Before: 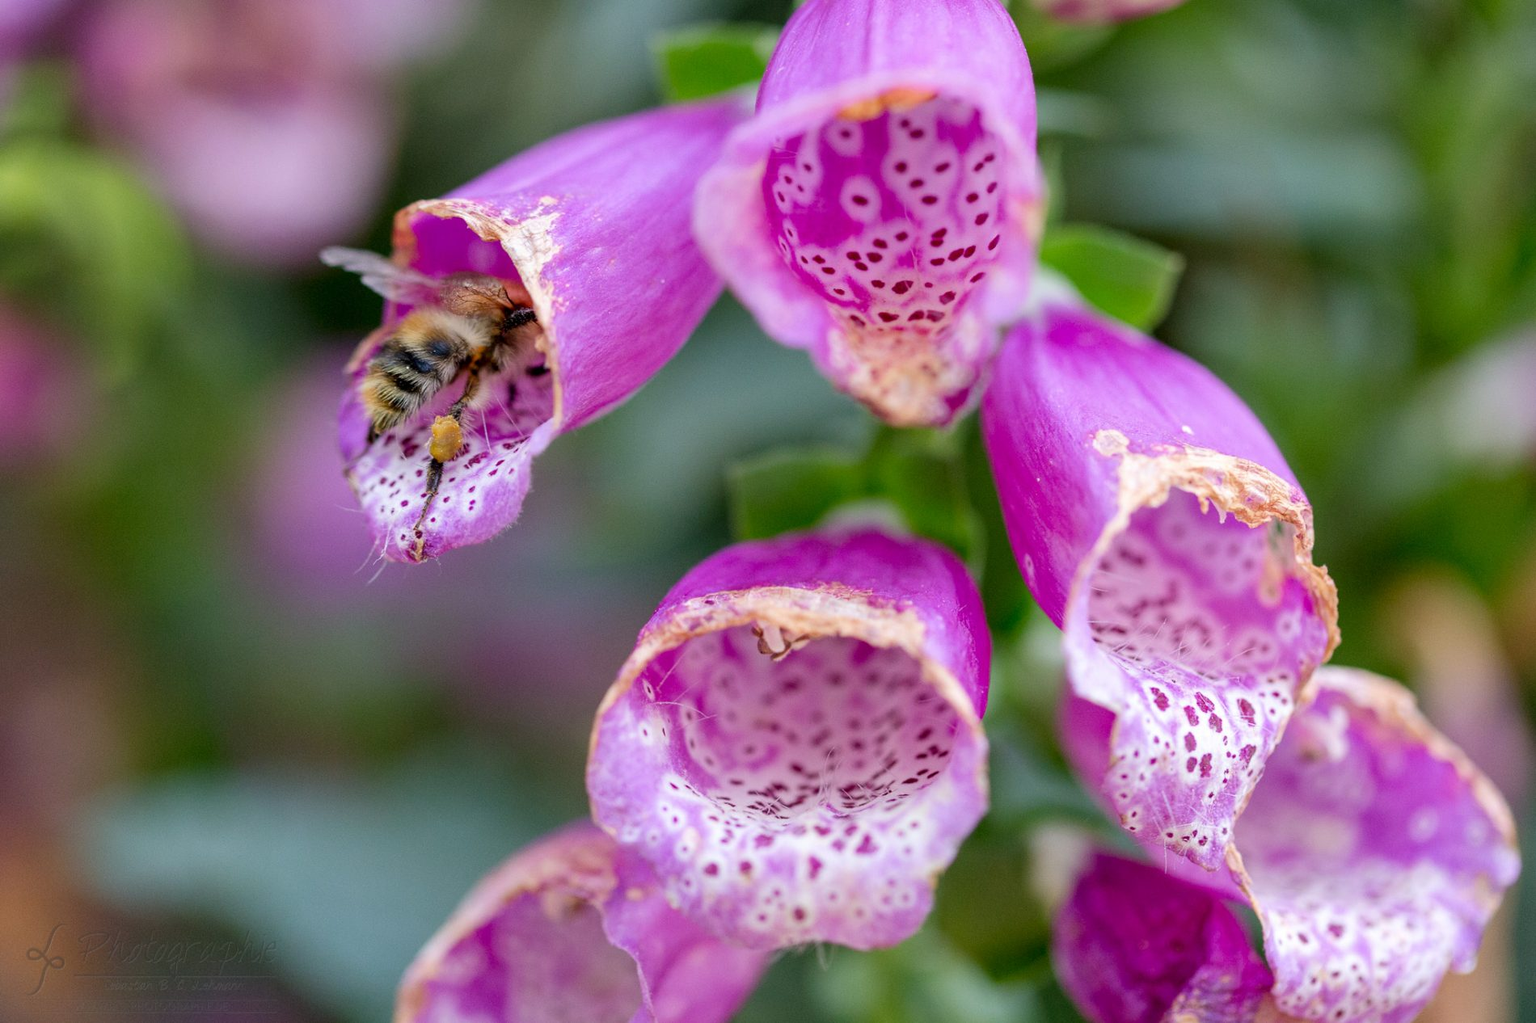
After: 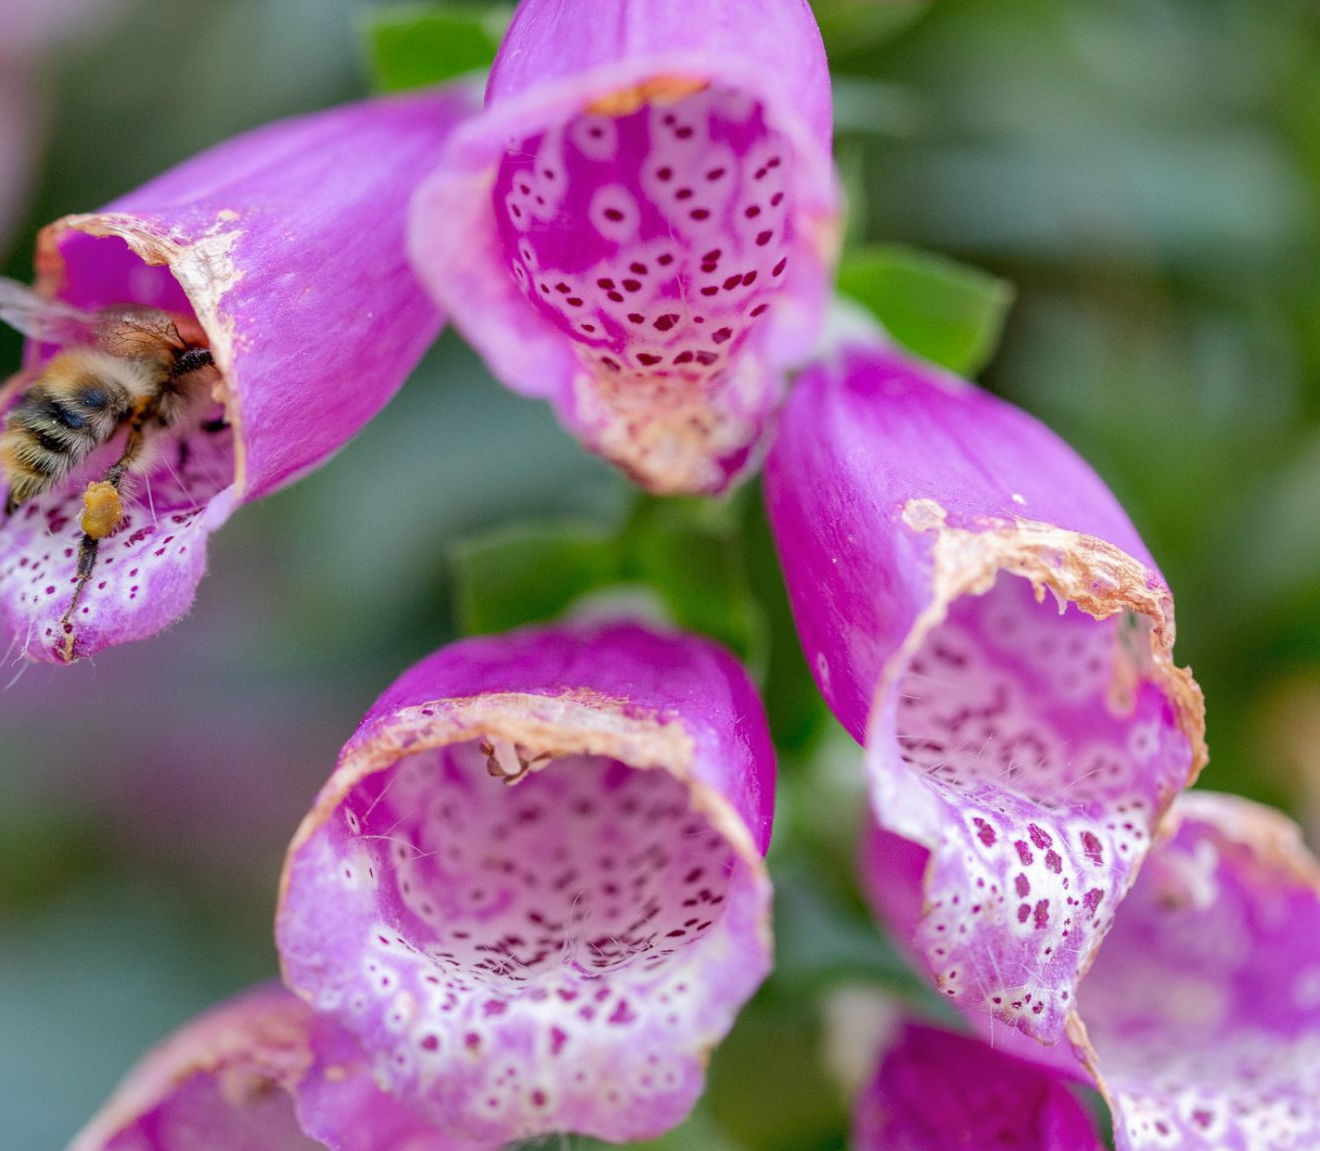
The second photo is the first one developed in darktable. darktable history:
color calibration: illuminant same as pipeline (D50), adaptation none (bypass), x 0.332, y 0.333, temperature 5007.02 K, saturation algorithm version 1 (2020)
crop and rotate: left 23.778%, top 2.67%, right 6.703%, bottom 6.343%
shadows and highlights: on, module defaults
